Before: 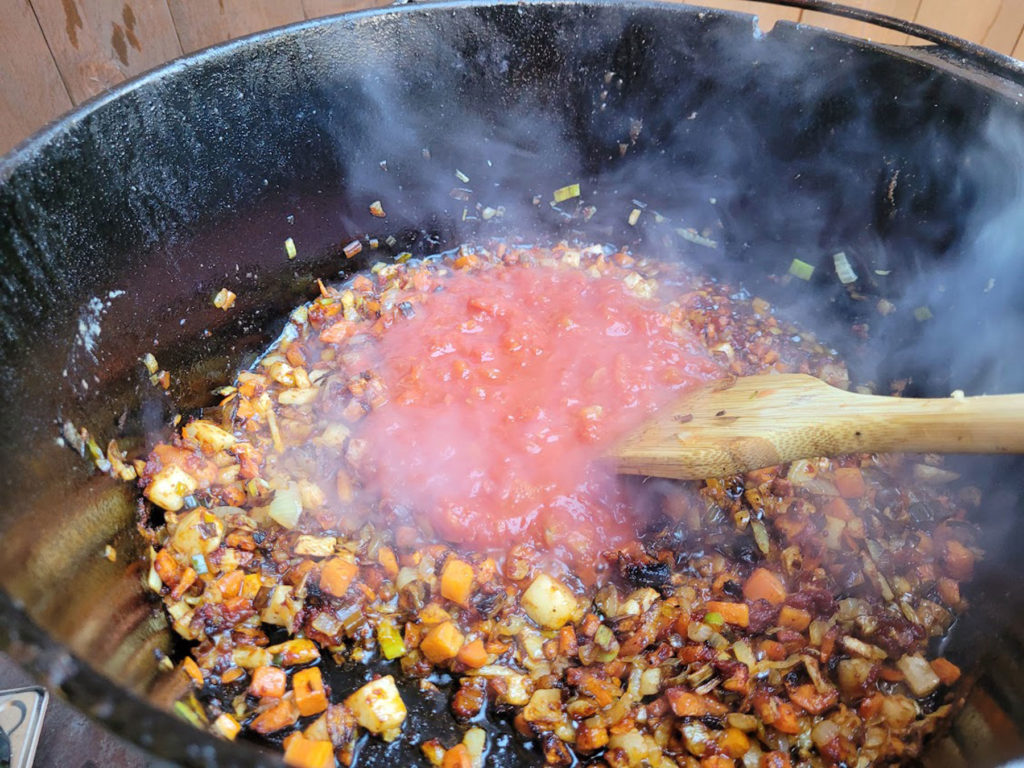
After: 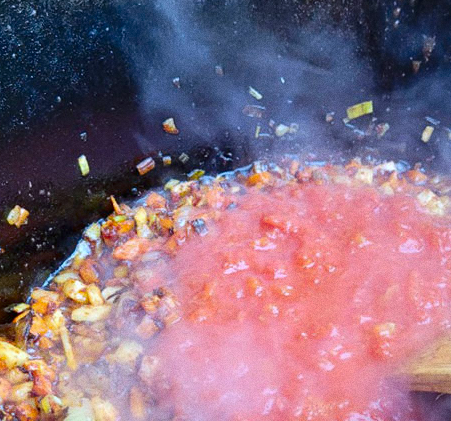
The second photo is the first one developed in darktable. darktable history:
crop: left 20.248%, top 10.86%, right 35.675%, bottom 34.321%
contrast brightness saturation: contrast 0.12, brightness -0.12, saturation 0.2
white balance: red 0.983, blue 1.036
grain: coarseness 0.09 ISO
